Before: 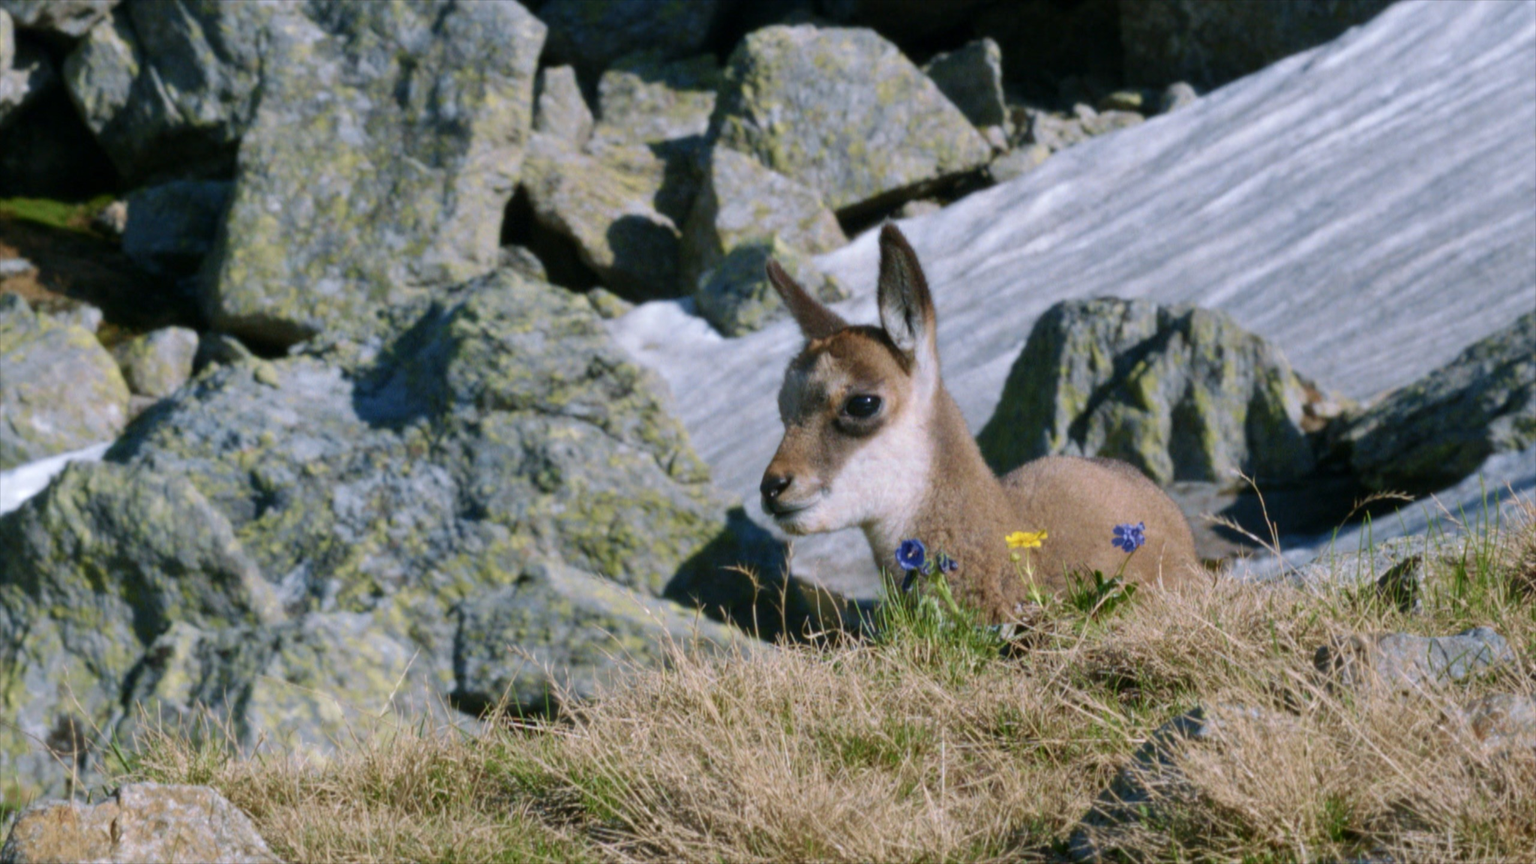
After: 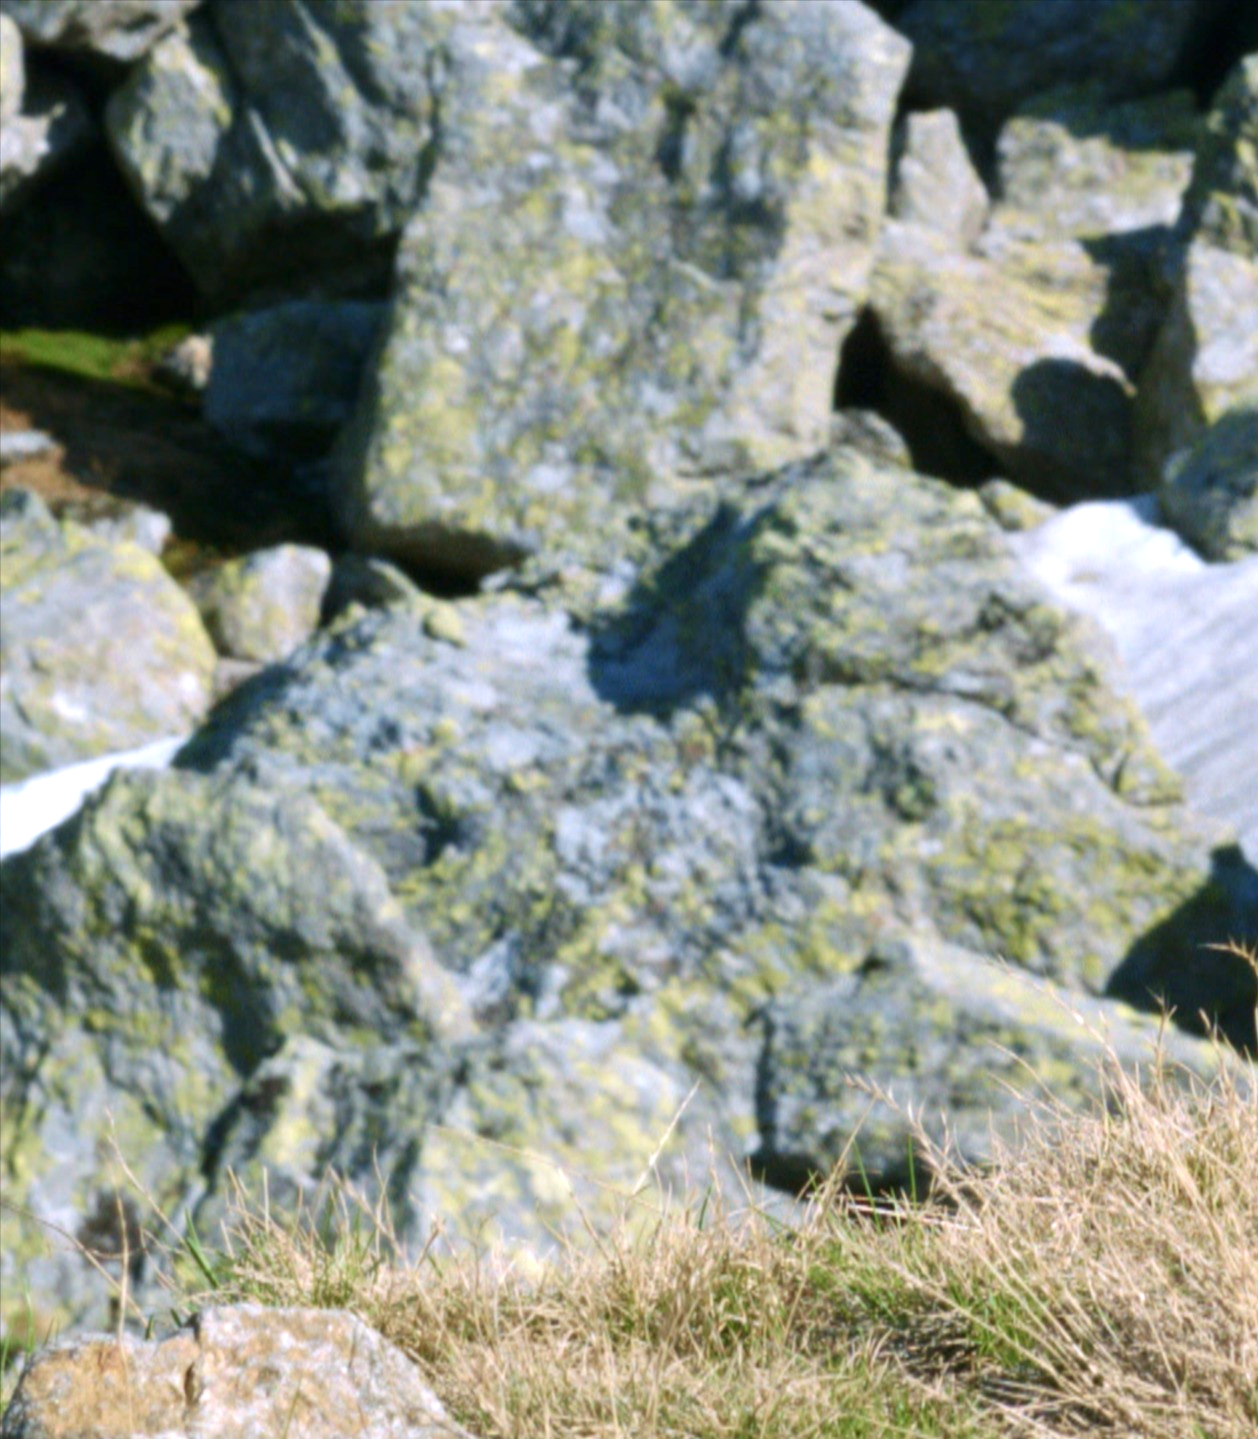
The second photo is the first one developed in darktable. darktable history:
contrast brightness saturation: contrast 0.07
crop and rotate: left 0%, top 0%, right 50.845%
exposure: black level correction 0, exposure 0.7 EV, compensate exposure bias true, compensate highlight preservation false
